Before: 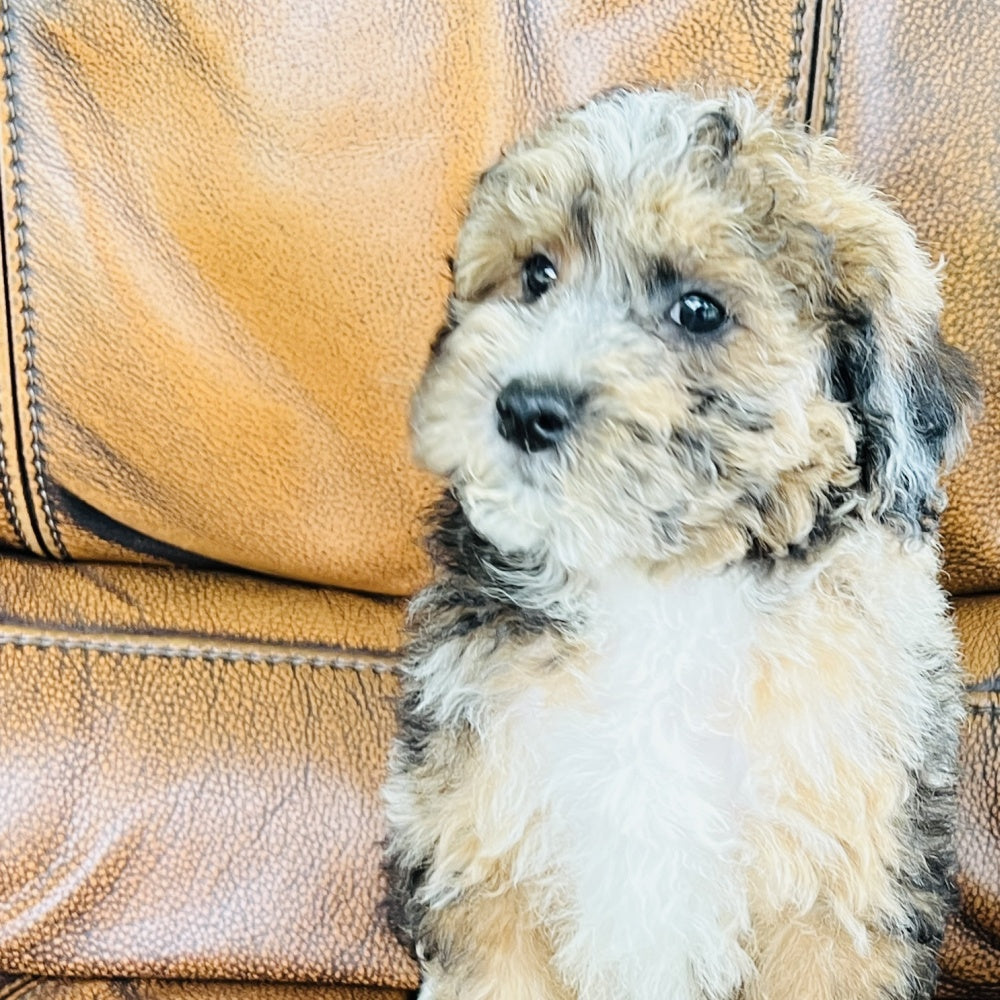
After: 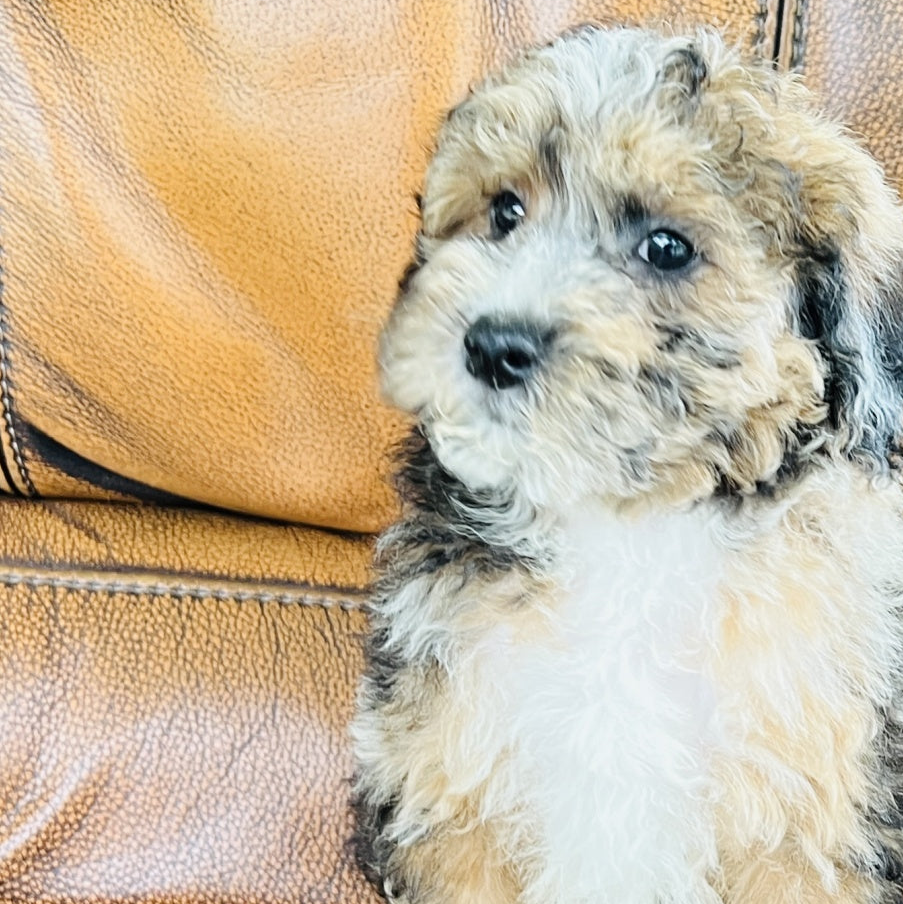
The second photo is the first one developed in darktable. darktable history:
crop: left 3.216%, top 6.357%, right 6.458%, bottom 3.206%
